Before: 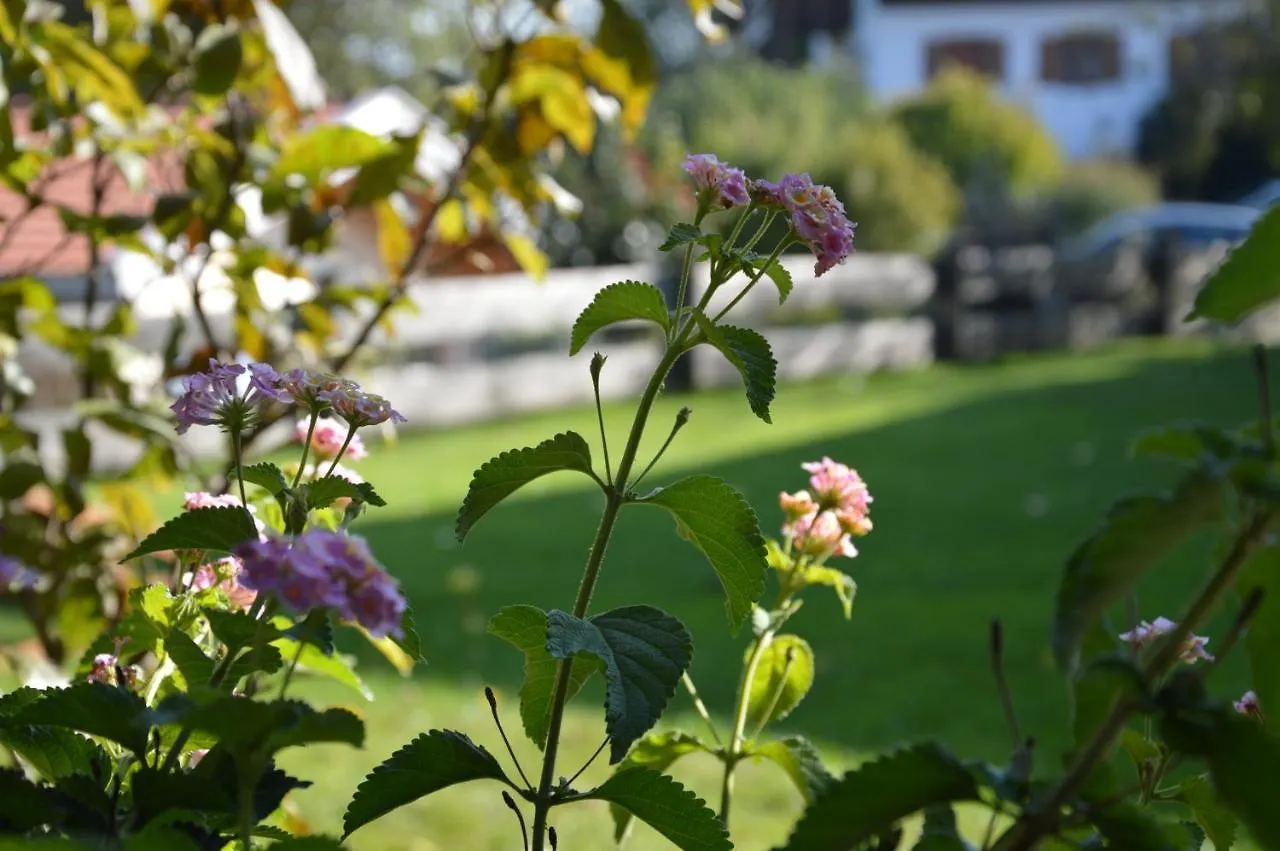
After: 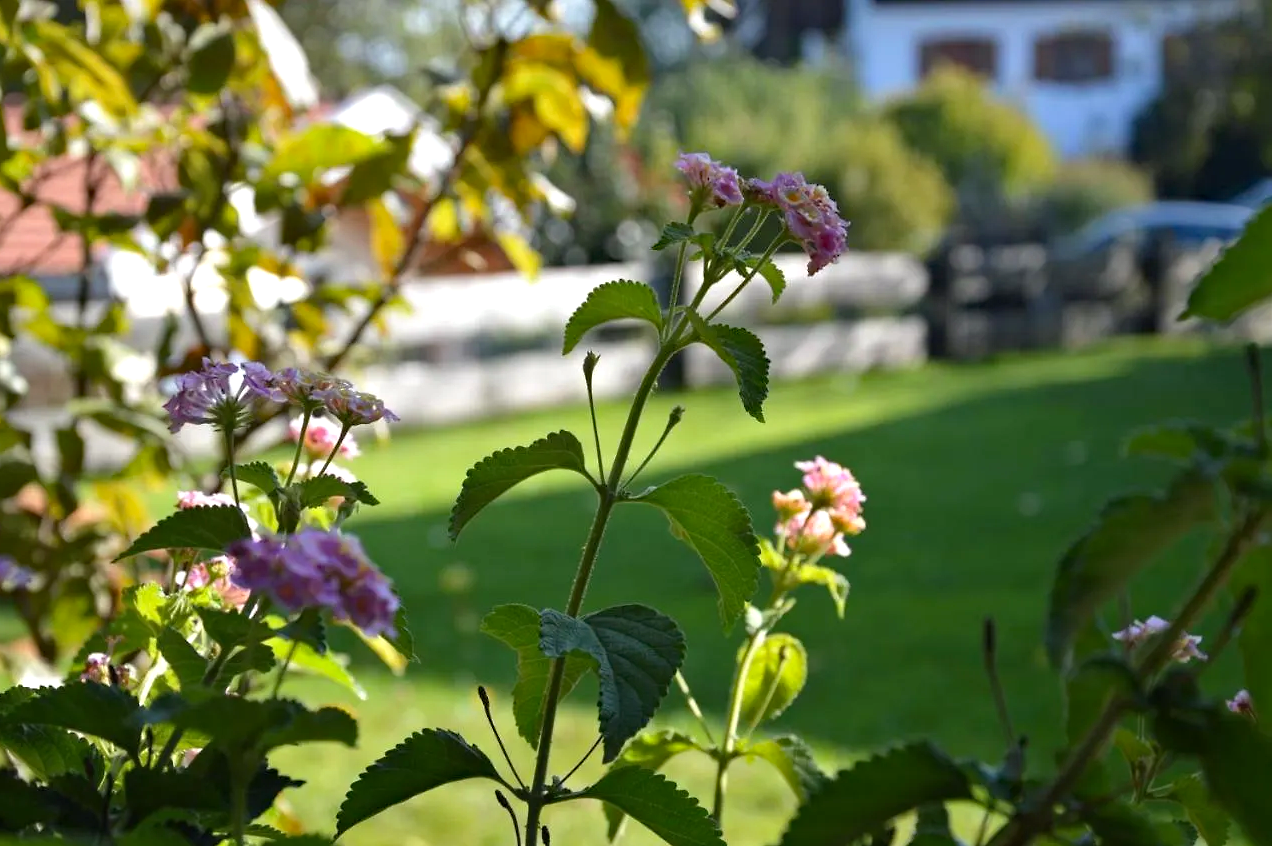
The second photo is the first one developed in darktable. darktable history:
haze removal: compatibility mode true, adaptive false
exposure: exposure 0.258 EV, compensate highlight preservation false
crop and rotate: left 0.614%, top 0.179%, bottom 0.309%
